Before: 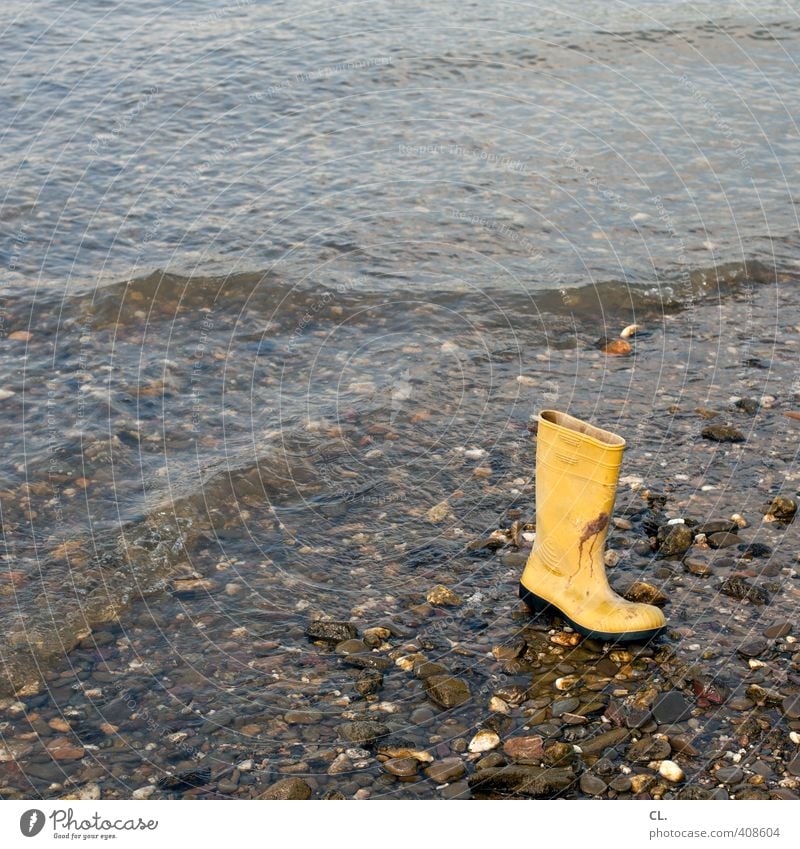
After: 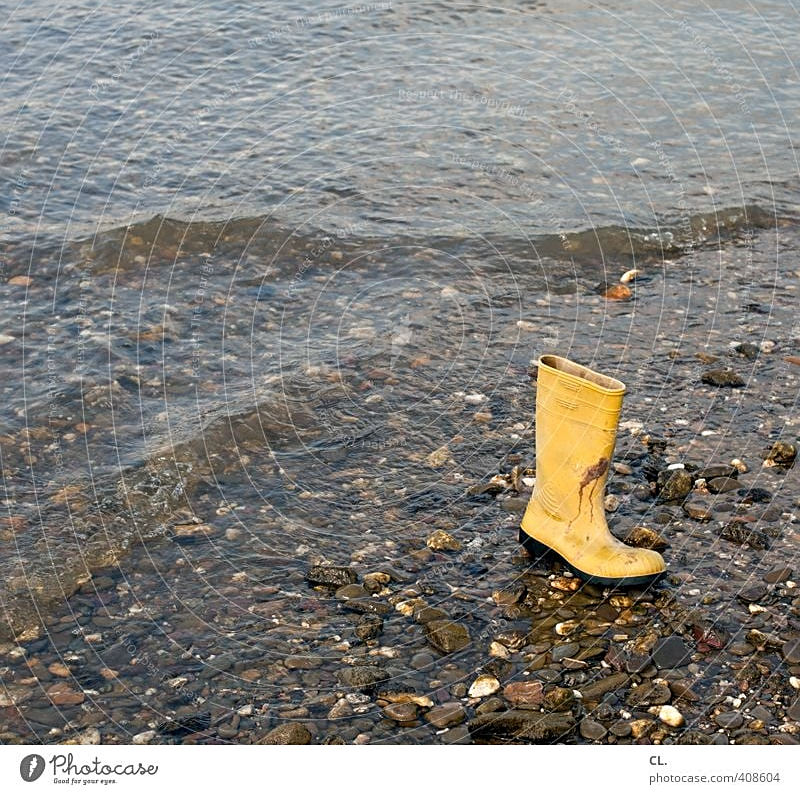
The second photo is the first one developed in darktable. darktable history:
sharpen: on, module defaults
crop and rotate: top 6.521%
